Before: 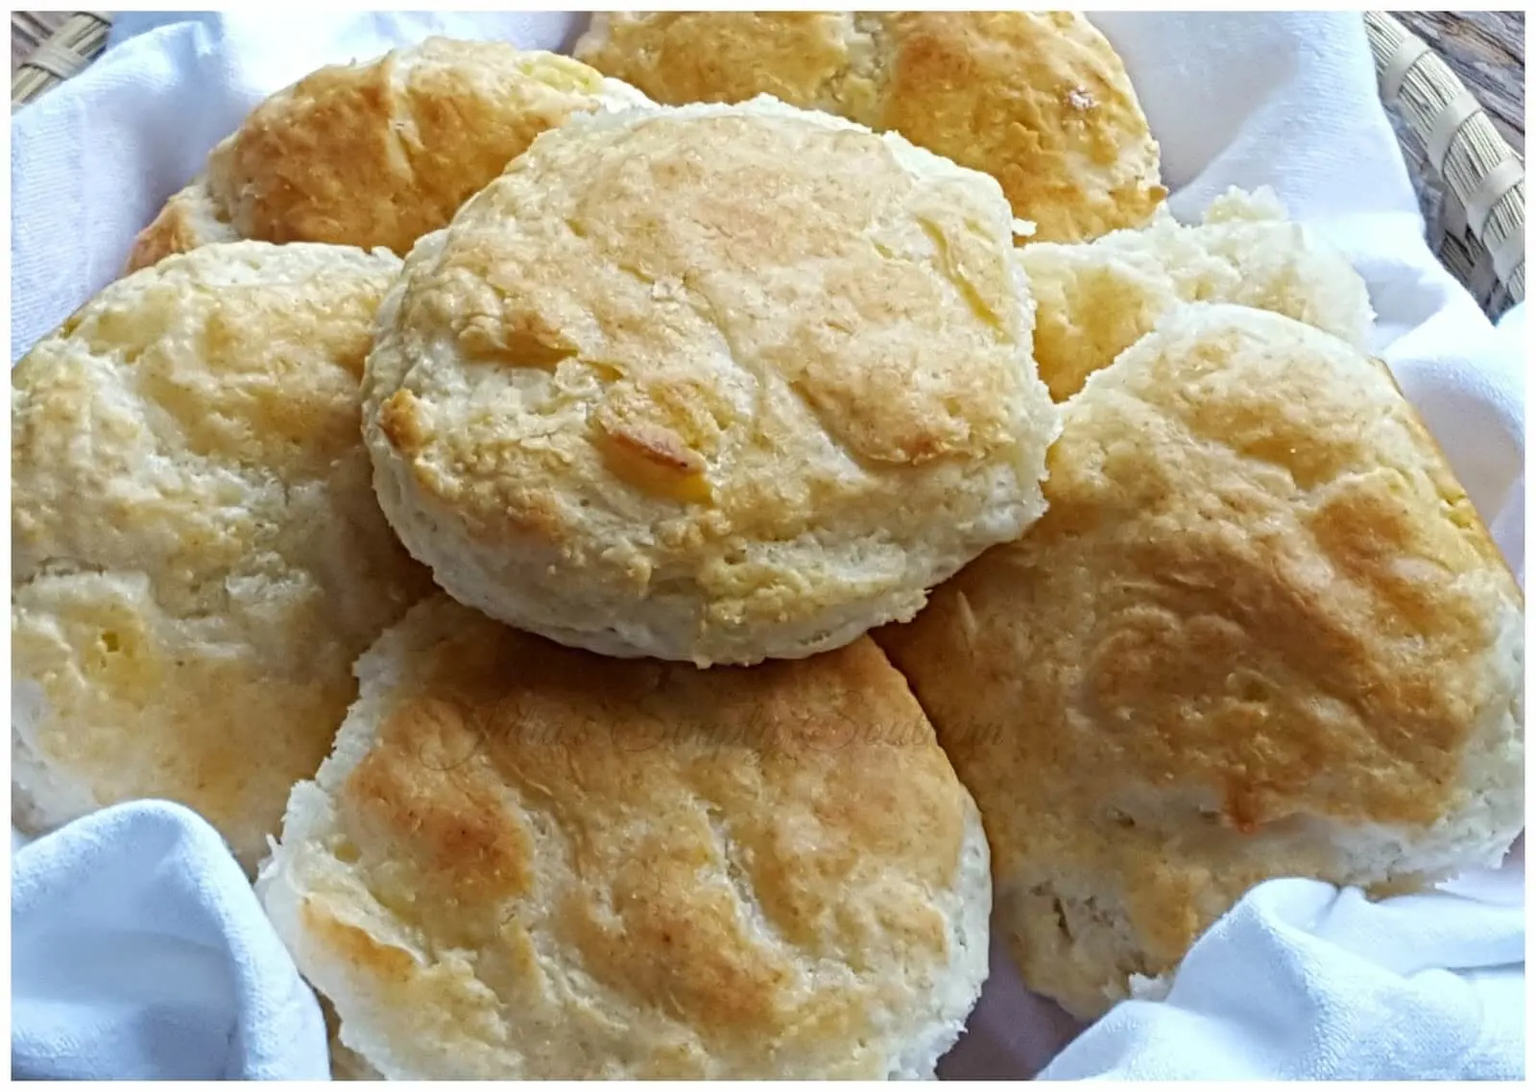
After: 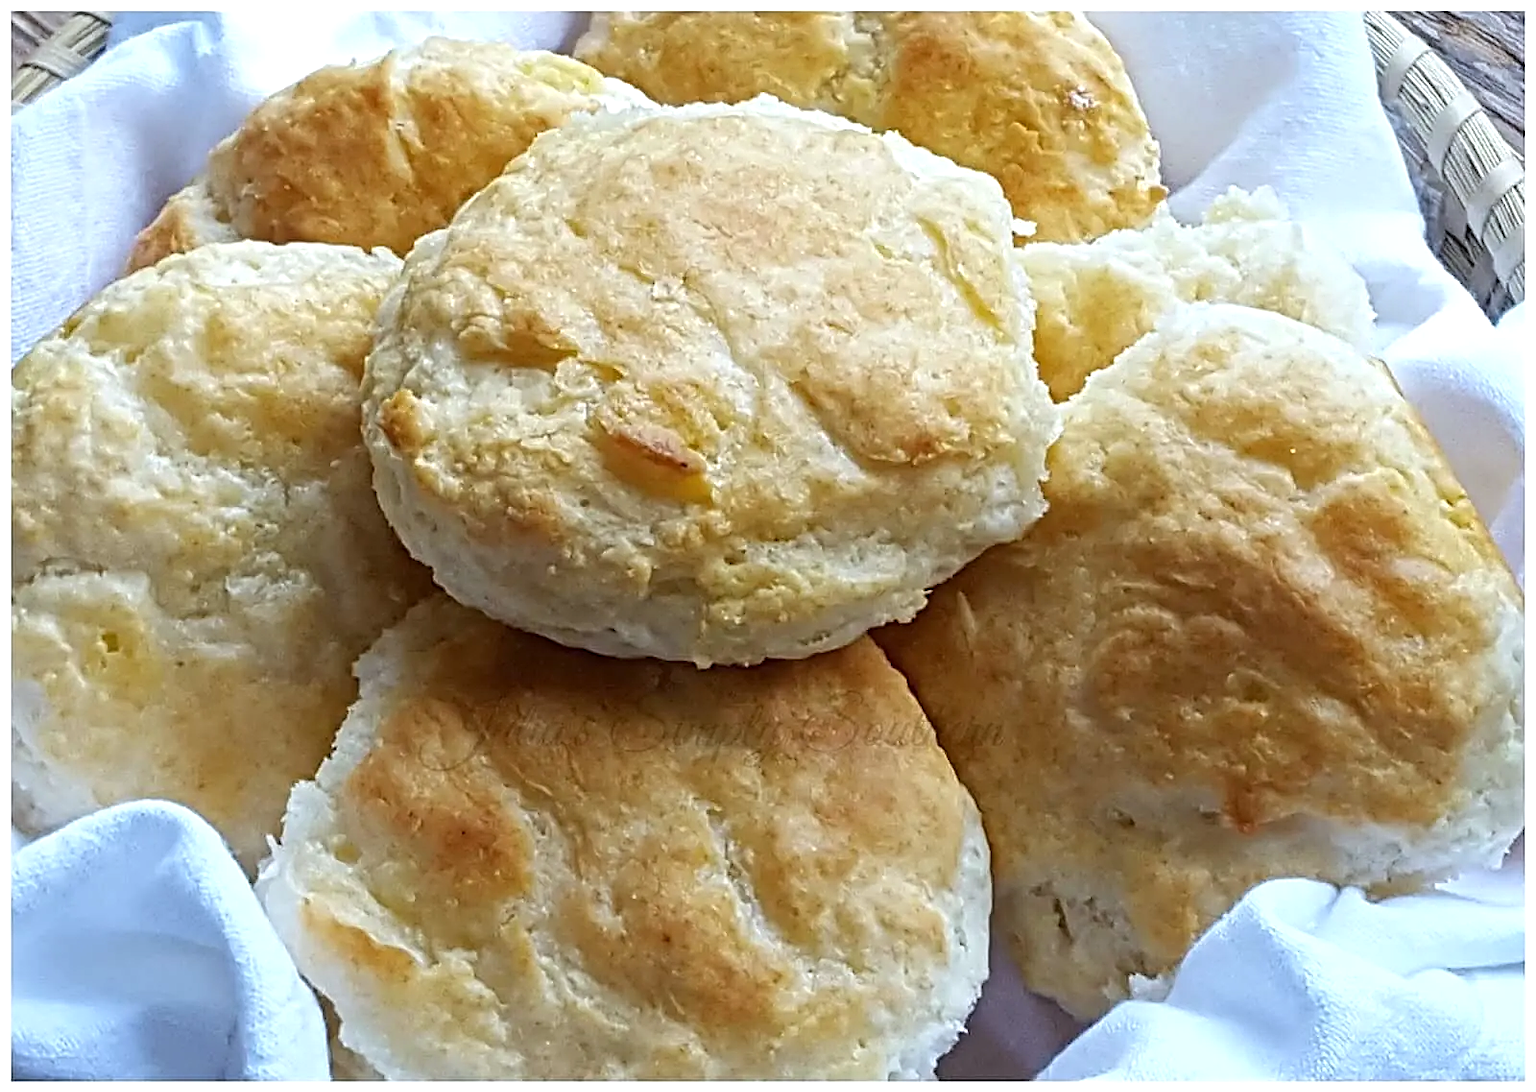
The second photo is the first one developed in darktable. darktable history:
white balance: red 0.98, blue 1.034
sharpen: amount 0.901
exposure: exposure 0.197 EV, compensate highlight preservation false
